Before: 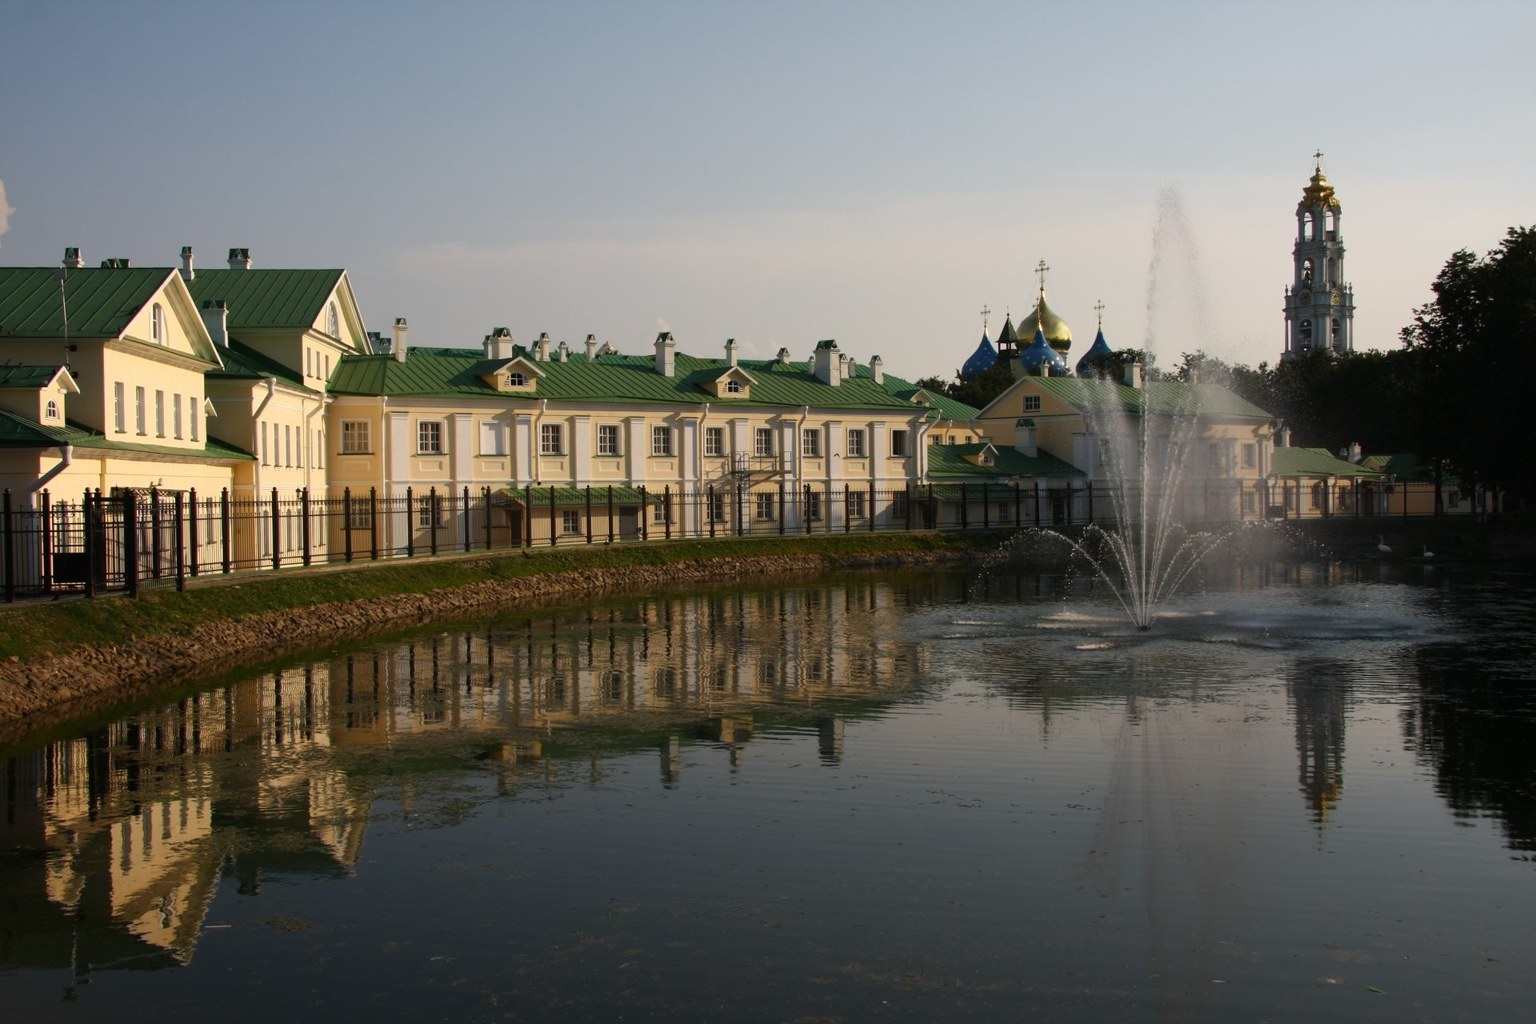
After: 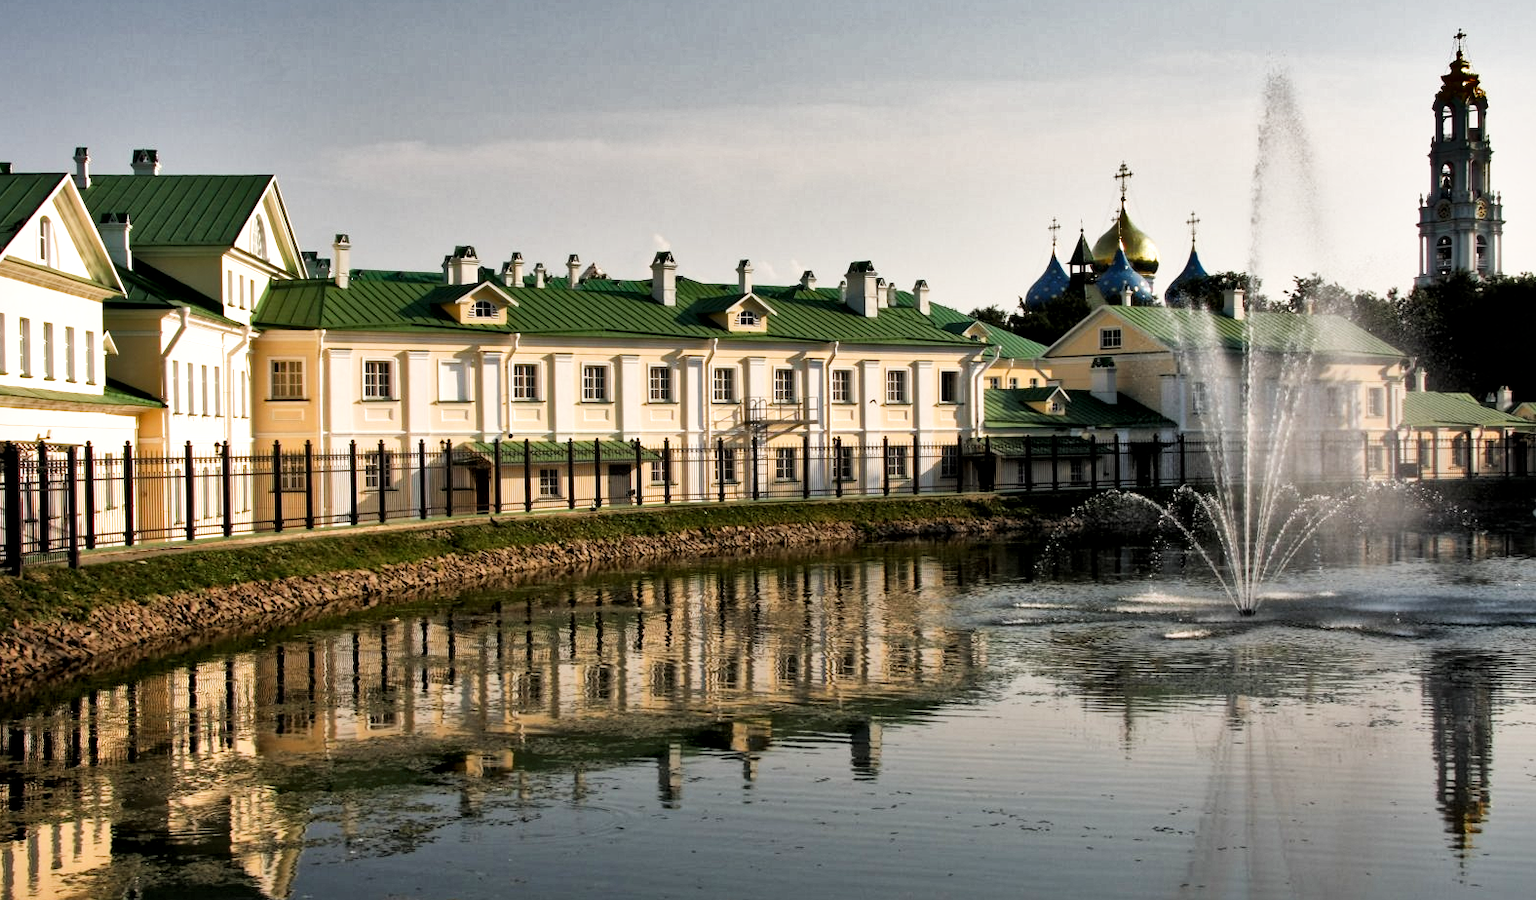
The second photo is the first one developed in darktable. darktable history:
exposure: black level correction 0, exposure 1.2 EV, compensate highlight preservation false
crop: left 7.856%, top 12.319%, right 10.031%, bottom 15.466%
filmic rgb: black relative exposure -5.06 EV, white relative exposure 3.51 EV, hardness 3.19, contrast 1.186, highlights saturation mix -48.51%
local contrast: mode bilateral grid, contrast 20, coarseness 21, detail 150%, midtone range 0.2
shadows and highlights: shadows 24.22, highlights -78.21, soften with gaussian
